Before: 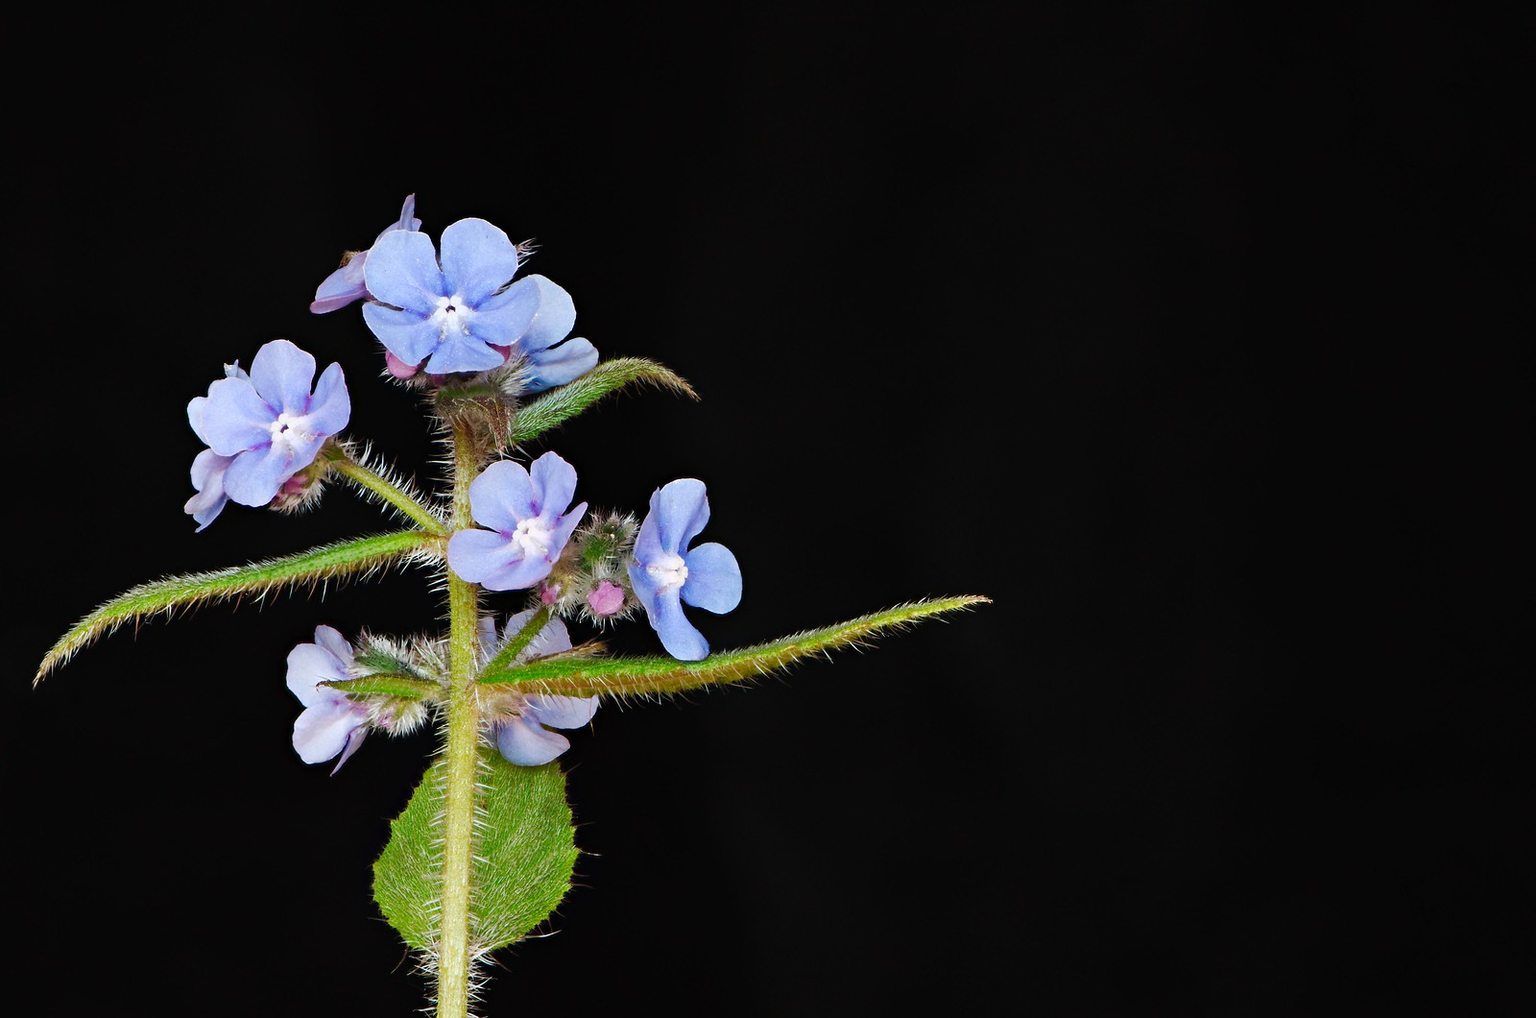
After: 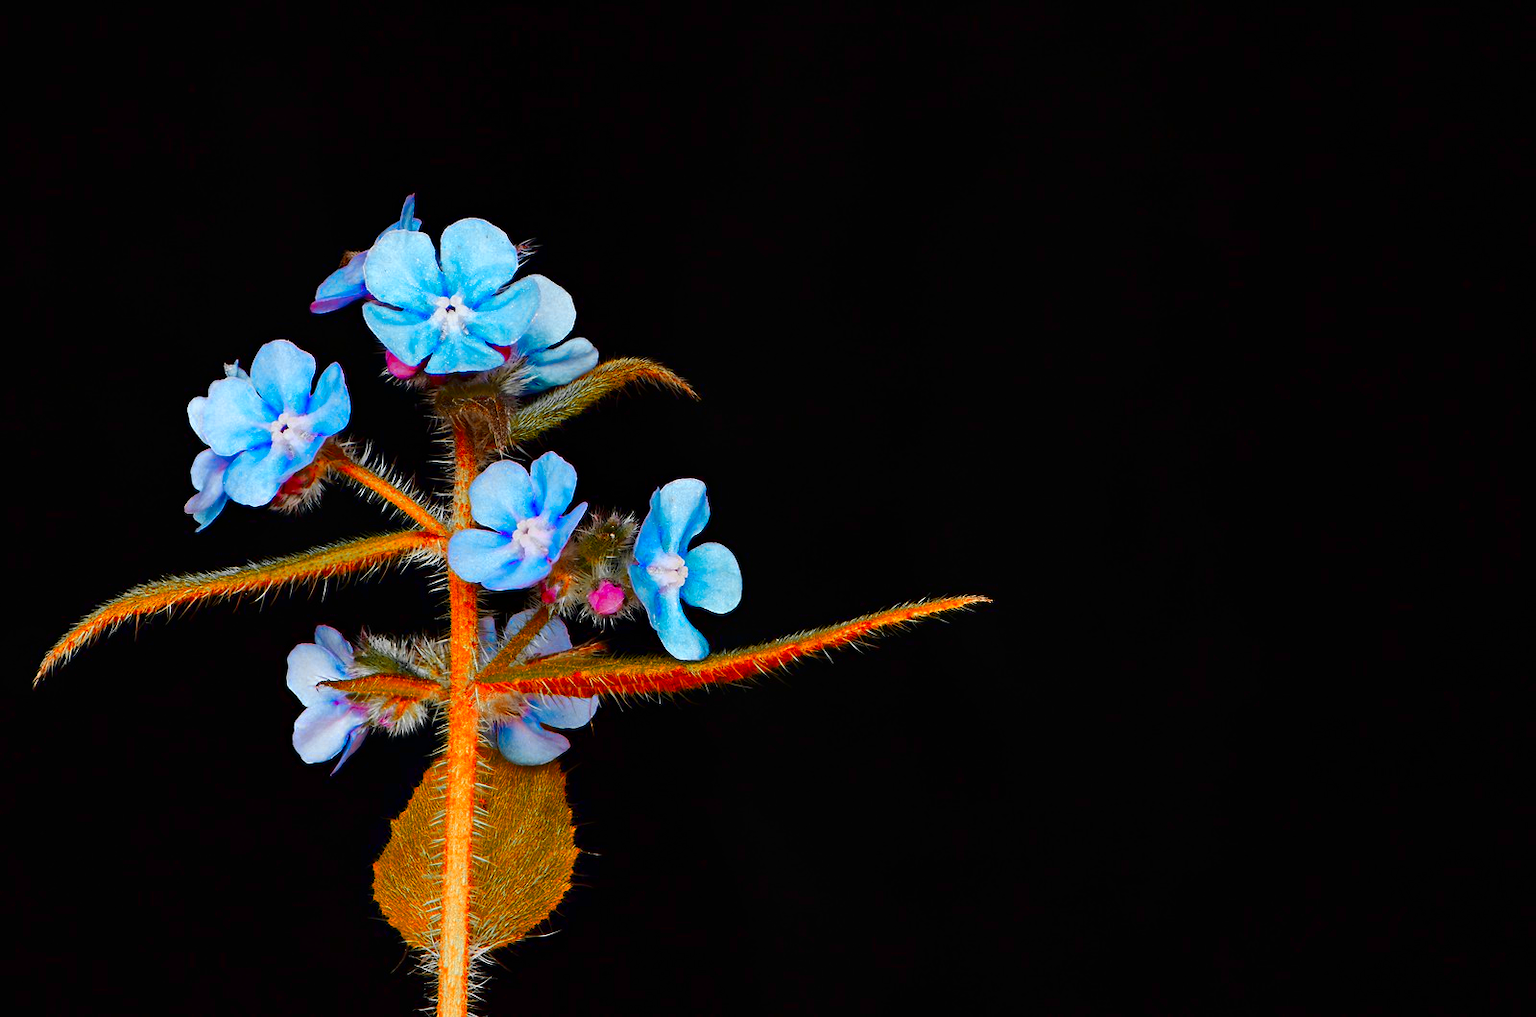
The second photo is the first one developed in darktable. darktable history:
contrast brightness saturation: brightness -0.251, saturation 0.202
color zones: curves: ch0 [(0.009, 0.528) (0.136, 0.6) (0.255, 0.586) (0.39, 0.528) (0.522, 0.584) (0.686, 0.736) (0.849, 0.561)]; ch1 [(0.045, 0.781) (0.14, 0.416) (0.257, 0.695) (0.442, 0.032) (0.738, 0.338) (0.818, 0.632) (0.891, 0.741) (1, 0.704)]; ch2 [(0, 0.667) (0.141, 0.52) (0.26, 0.37) (0.474, 0.432) (0.743, 0.286)]
color balance rgb: perceptual saturation grading › global saturation 29.992%, contrast -9.889%
